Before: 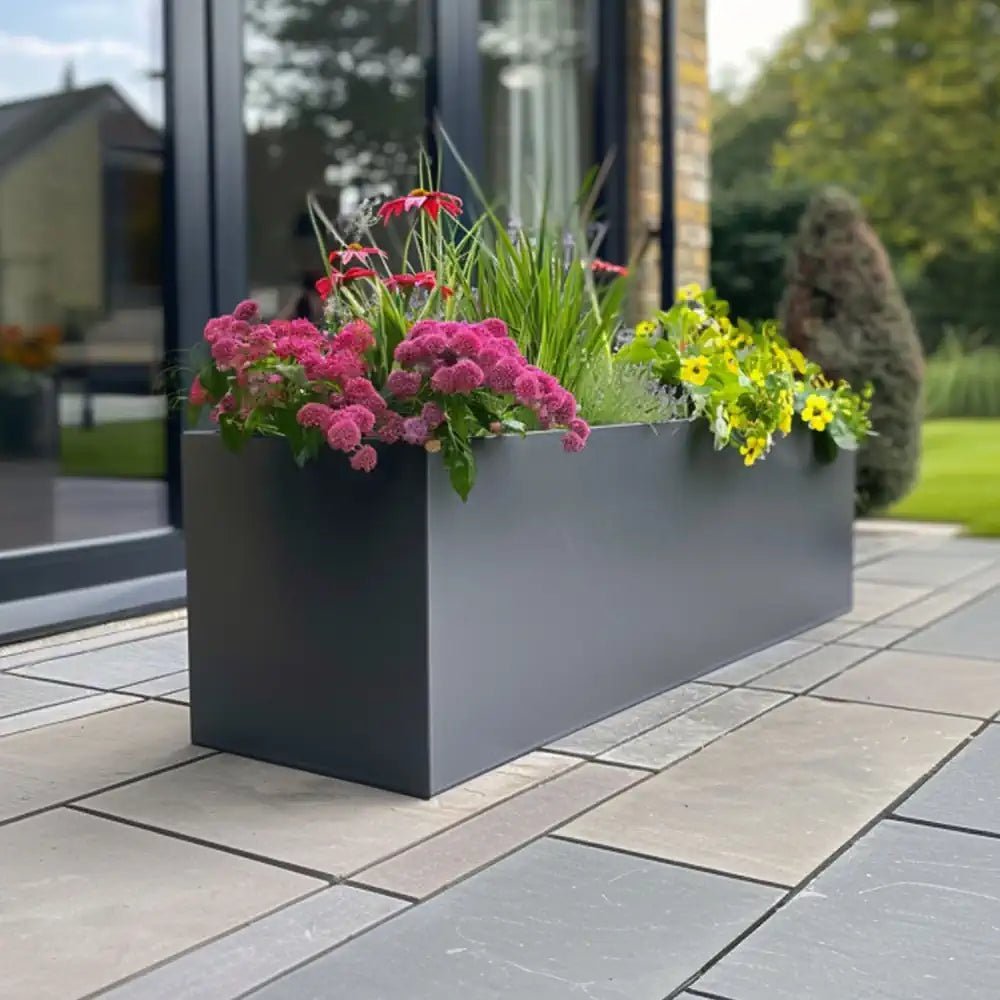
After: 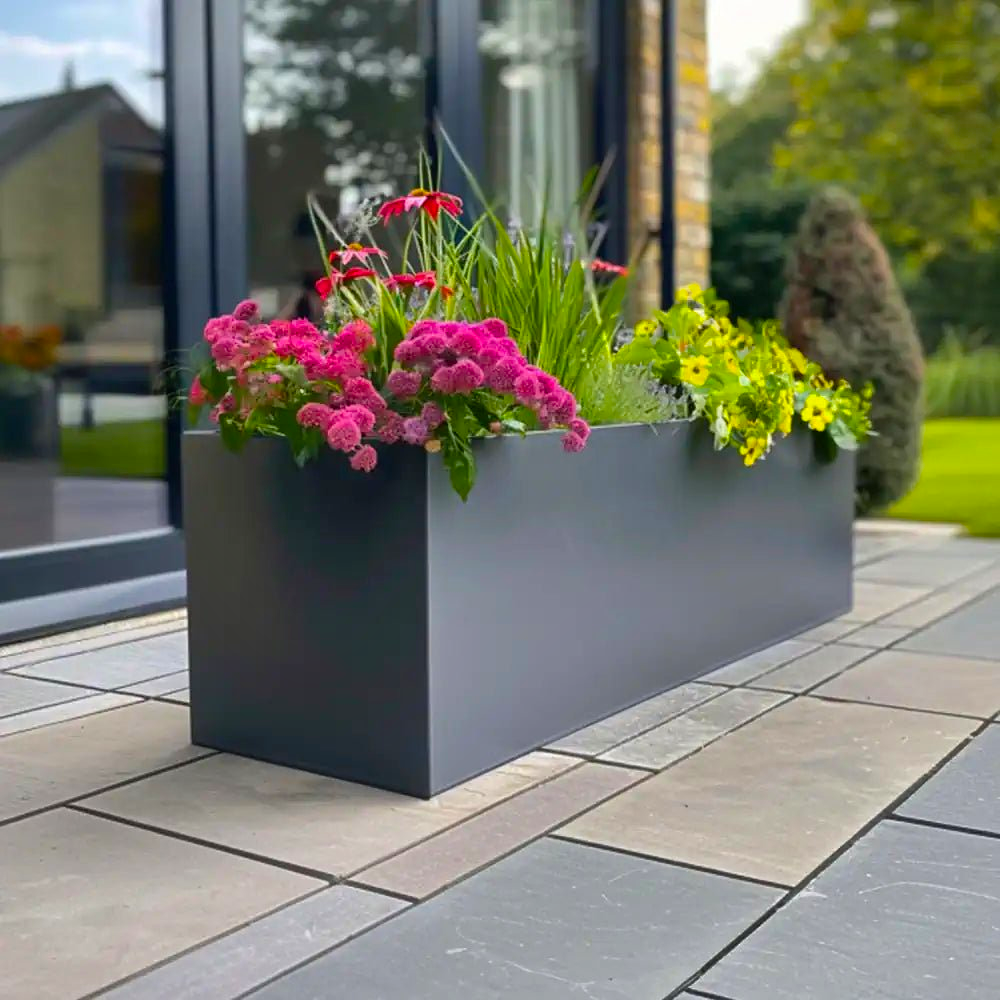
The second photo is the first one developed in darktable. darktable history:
shadows and highlights: highlights color adjustment 0%, soften with gaussian
color balance rgb: perceptual saturation grading › global saturation 30%, global vibrance 20%
